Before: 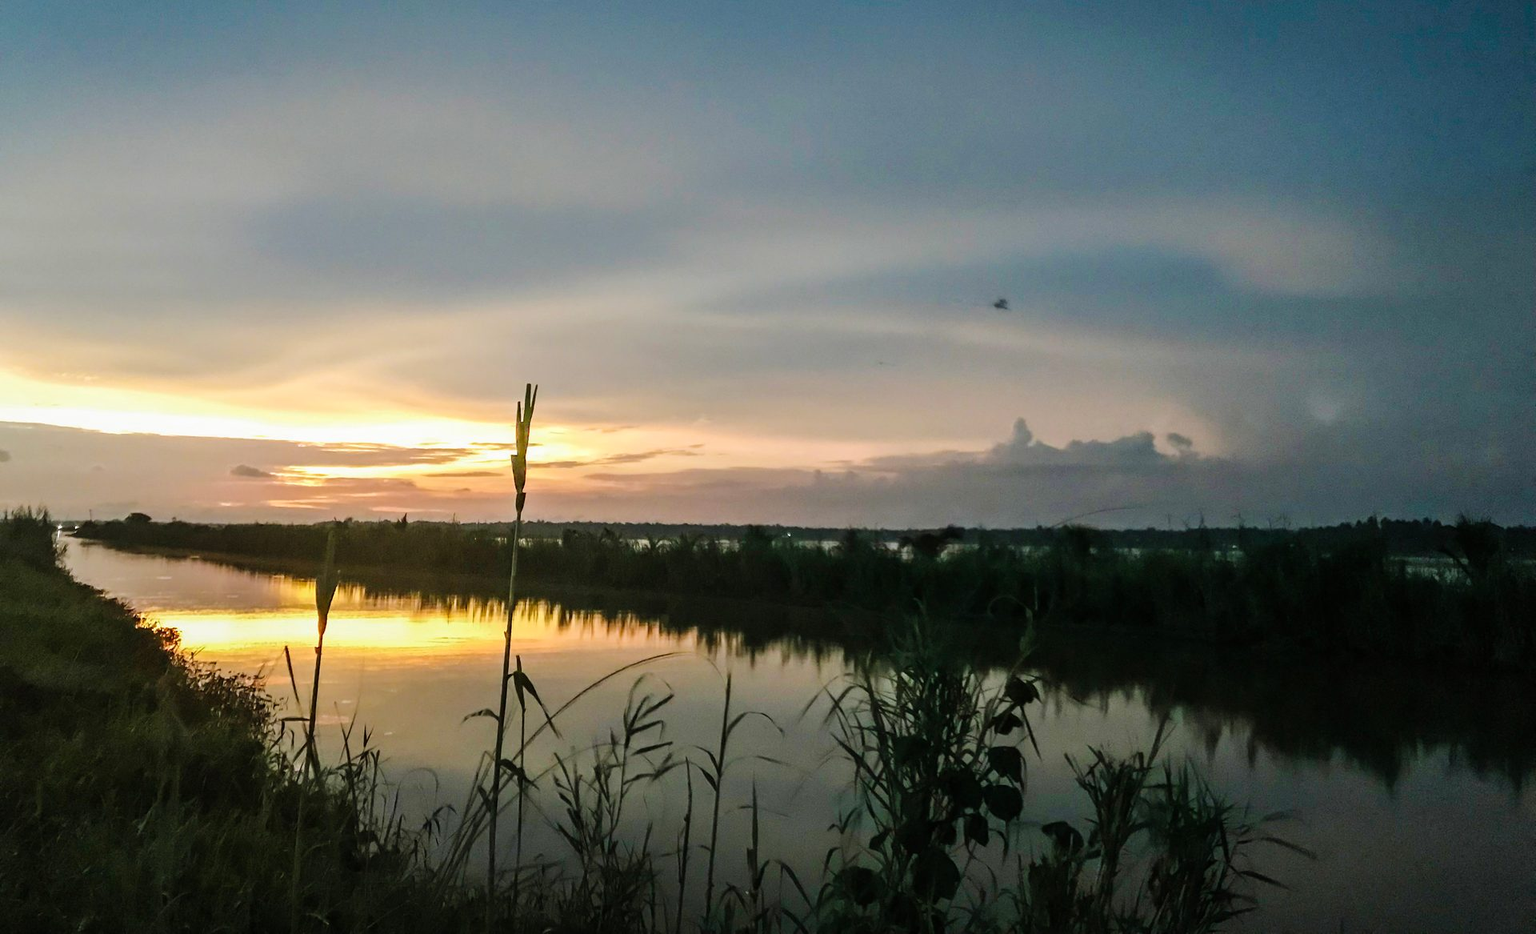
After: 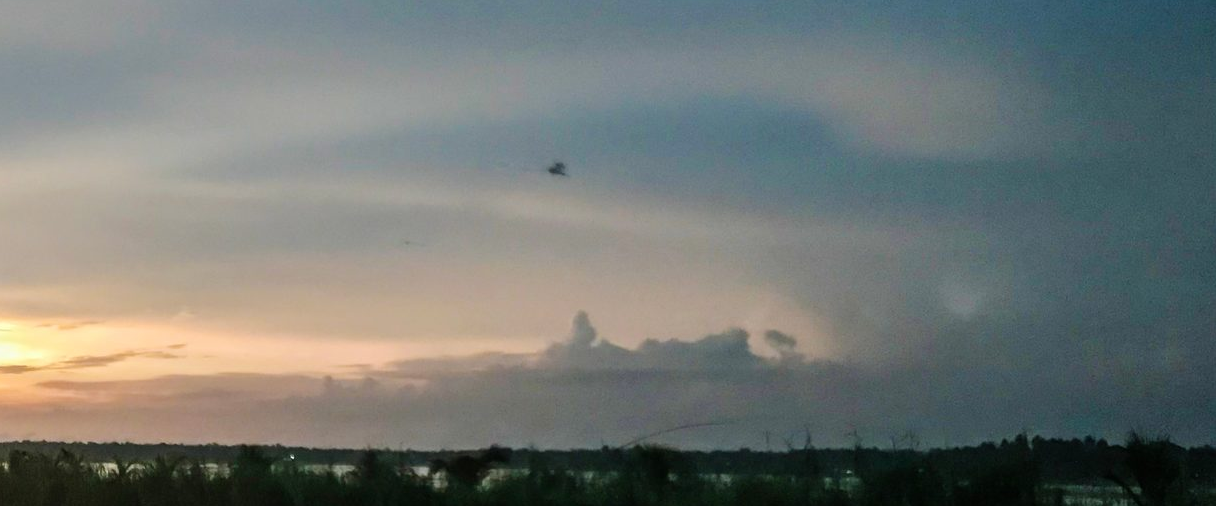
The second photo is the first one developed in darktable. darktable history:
crop: left 36.171%, top 18.102%, right 0.478%, bottom 38.478%
